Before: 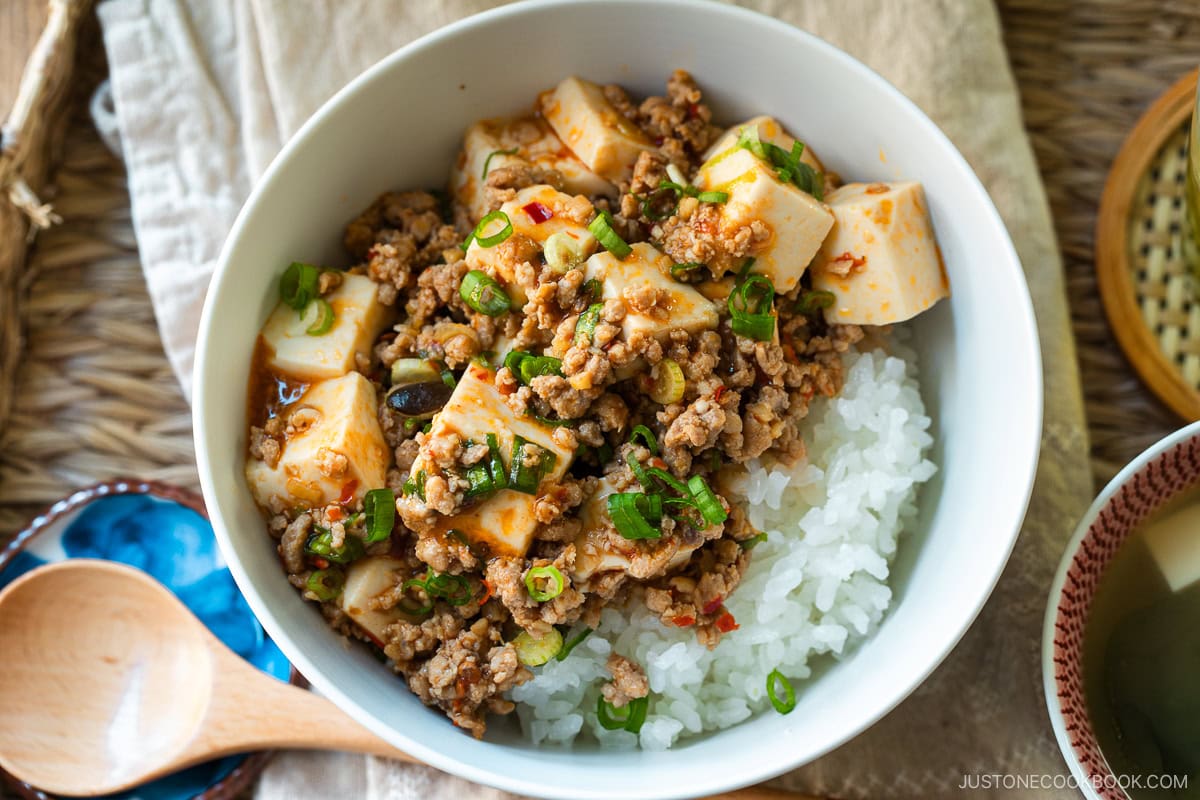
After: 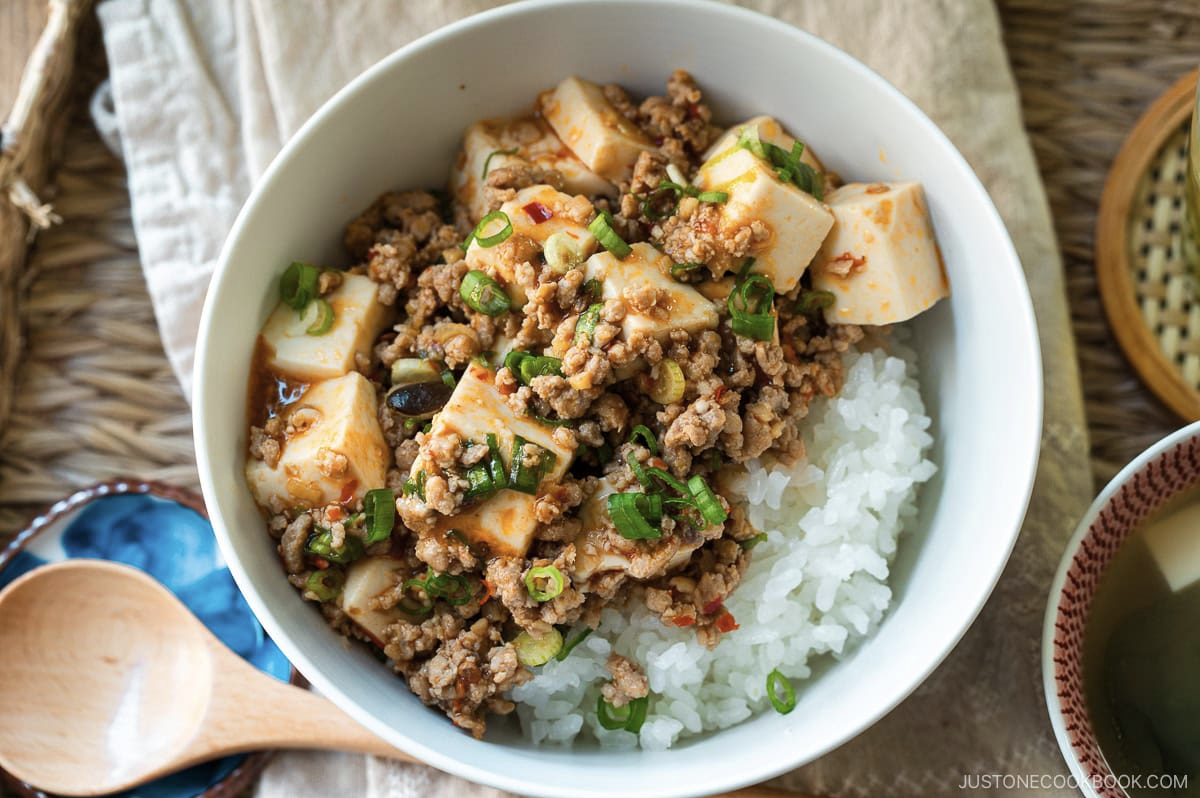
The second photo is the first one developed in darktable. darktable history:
crop: top 0.05%, bottom 0.098%
contrast brightness saturation: saturation -0.05
color contrast: green-magenta contrast 0.84, blue-yellow contrast 0.86
